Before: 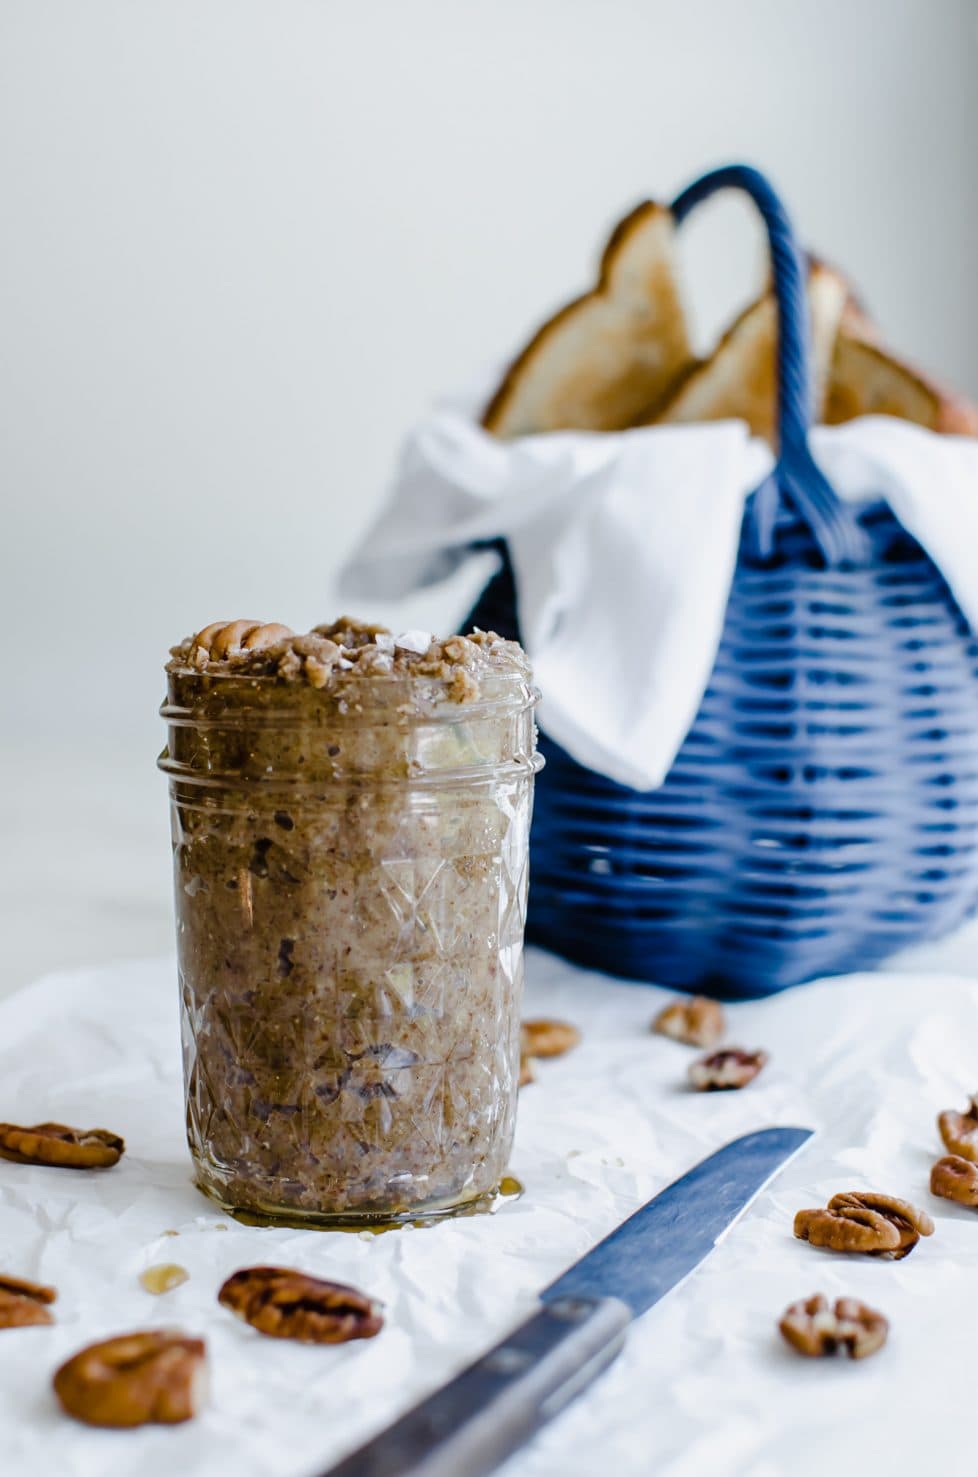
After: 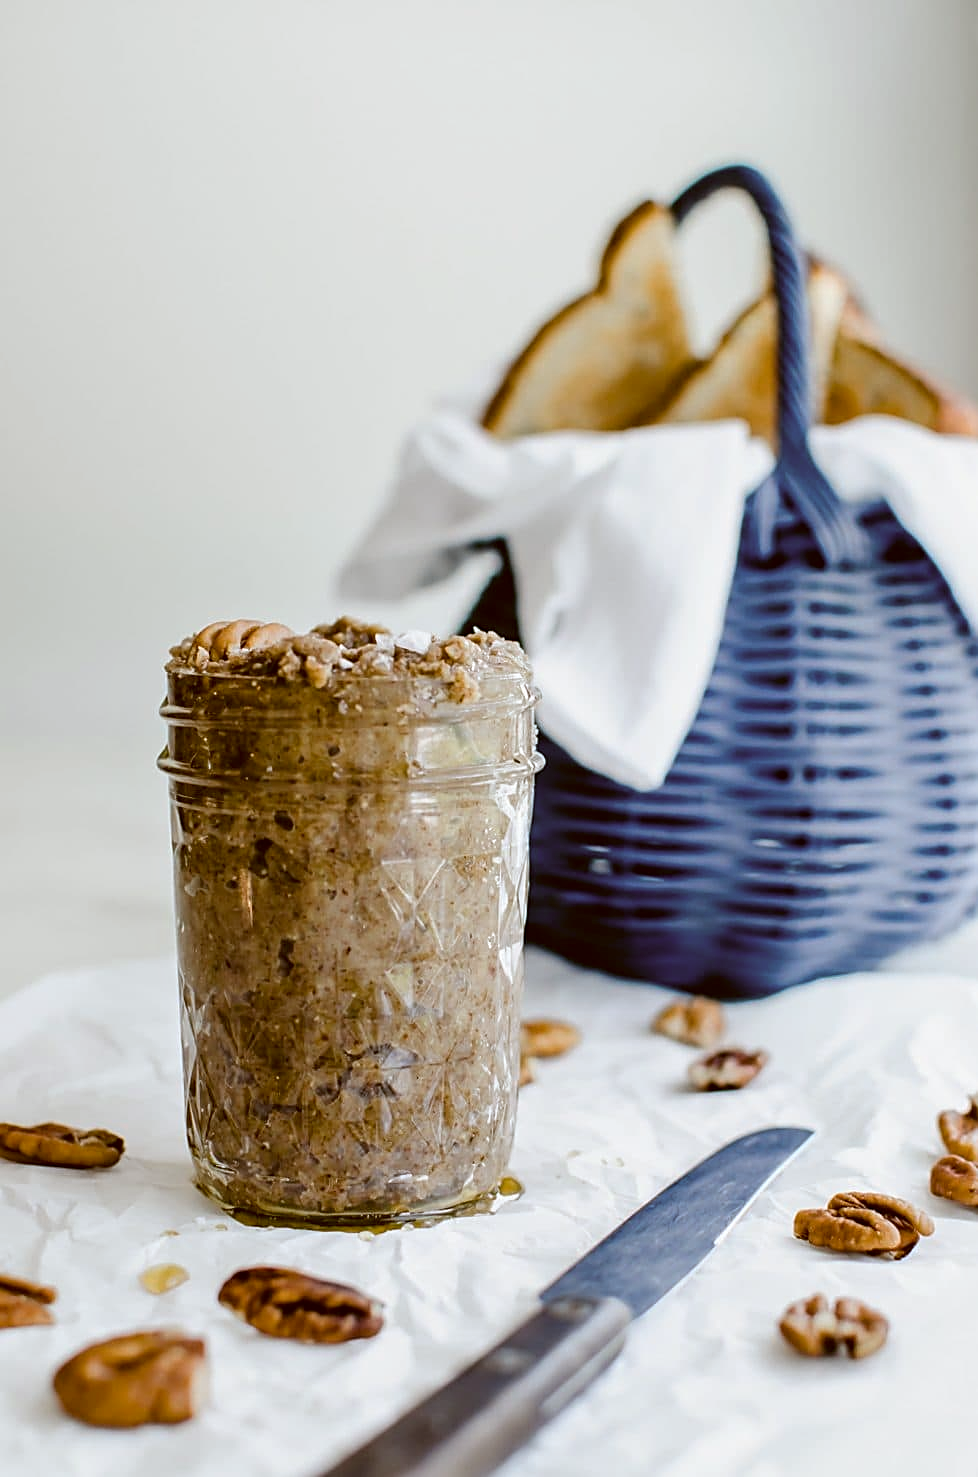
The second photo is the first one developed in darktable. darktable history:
tone equalizer: on, module defaults
color zones: curves: ch0 [(0, 0.558) (0.143, 0.559) (0.286, 0.529) (0.429, 0.505) (0.571, 0.5) (0.714, 0.5) (0.857, 0.5) (1, 0.558)]; ch1 [(0, 0.469) (0.01, 0.469) (0.12, 0.446) (0.248, 0.469) (0.5, 0.5) (0.748, 0.5) (0.99, 0.469) (1, 0.469)]
sharpen: on, module defaults
color correction: highlights a* -0.55, highlights b* 0.155, shadows a* 5.29, shadows b* 20.33
